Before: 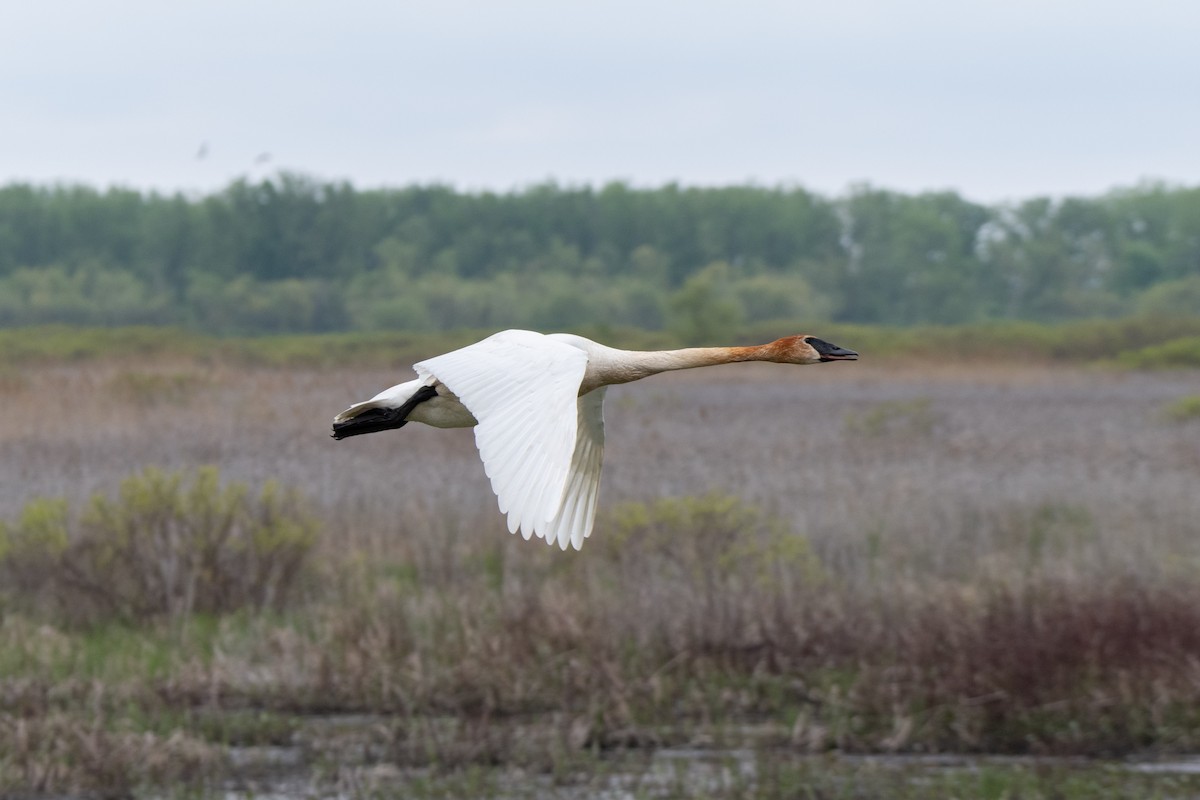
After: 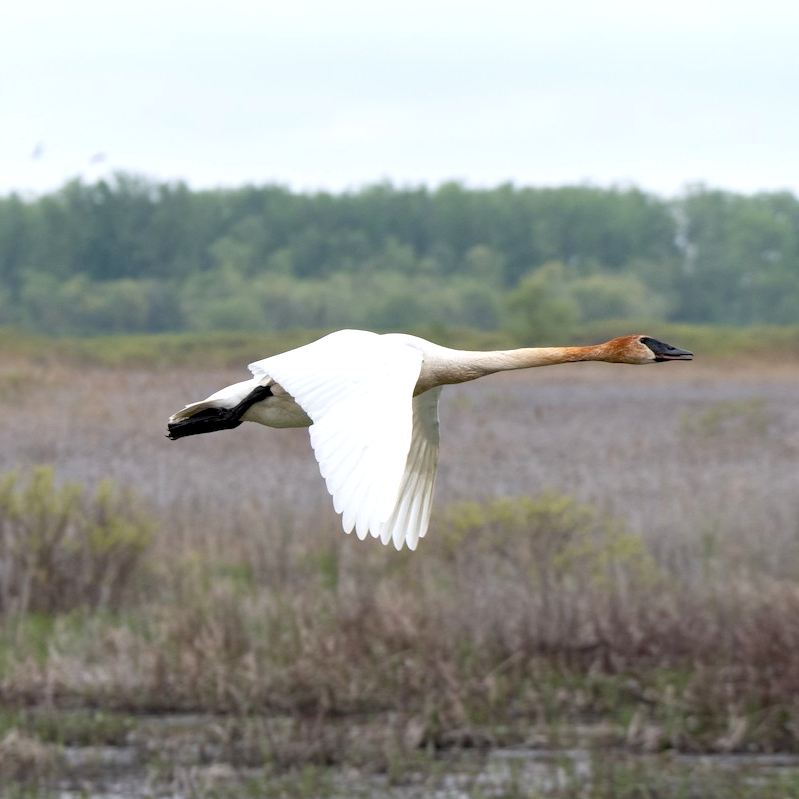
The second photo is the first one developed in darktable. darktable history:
crop and rotate: left 13.754%, right 19.614%
exposure: black level correction 0.004, exposure 0.417 EV, compensate highlight preservation false
